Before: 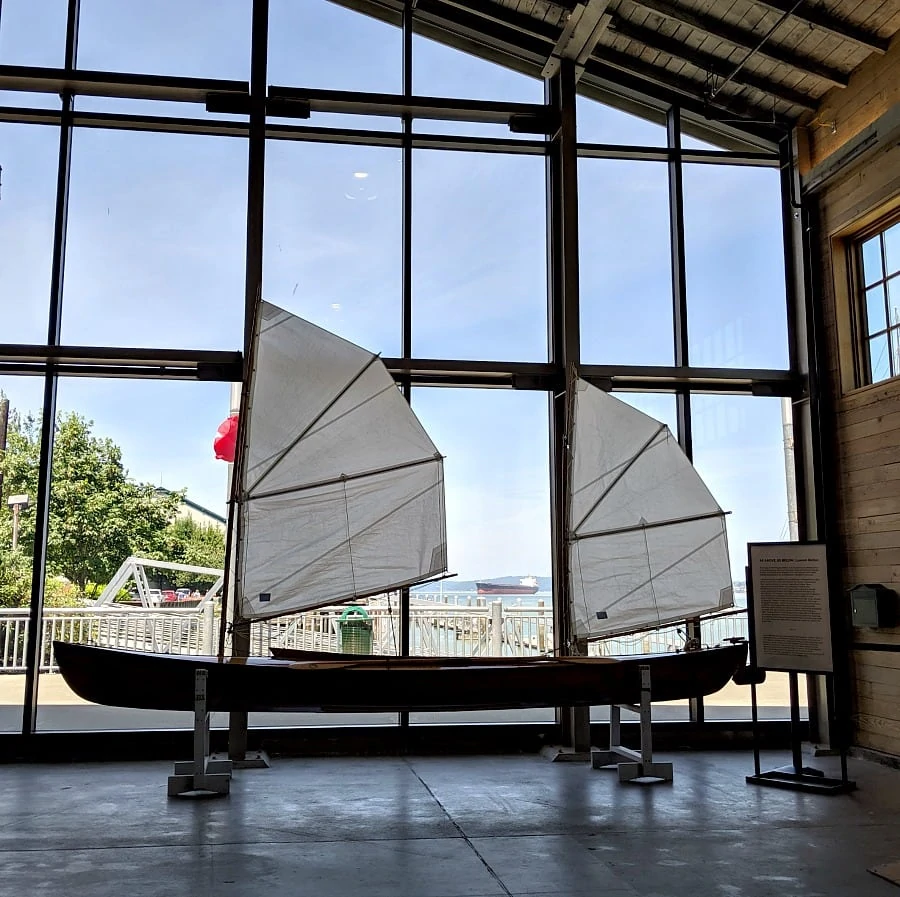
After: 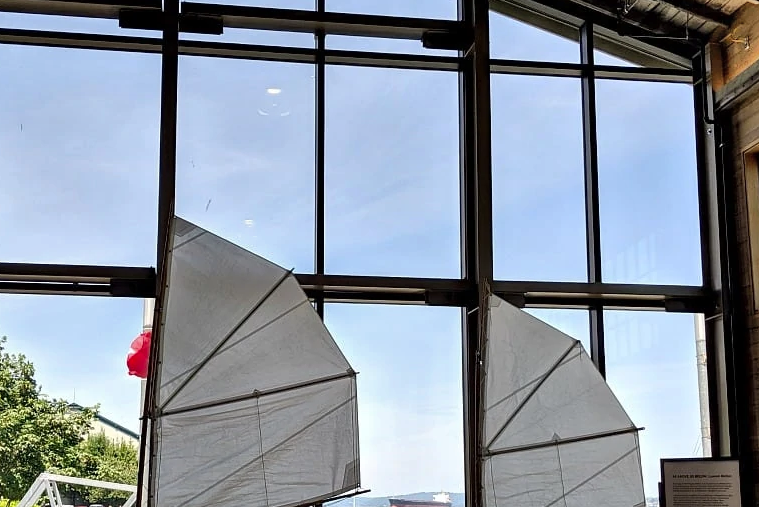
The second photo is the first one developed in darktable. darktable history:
shadows and highlights: shadows 74.96, highlights -61.03, soften with gaussian
crop and rotate: left 9.682%, top 9.461%, right 5.874%, bottom 34.004%
